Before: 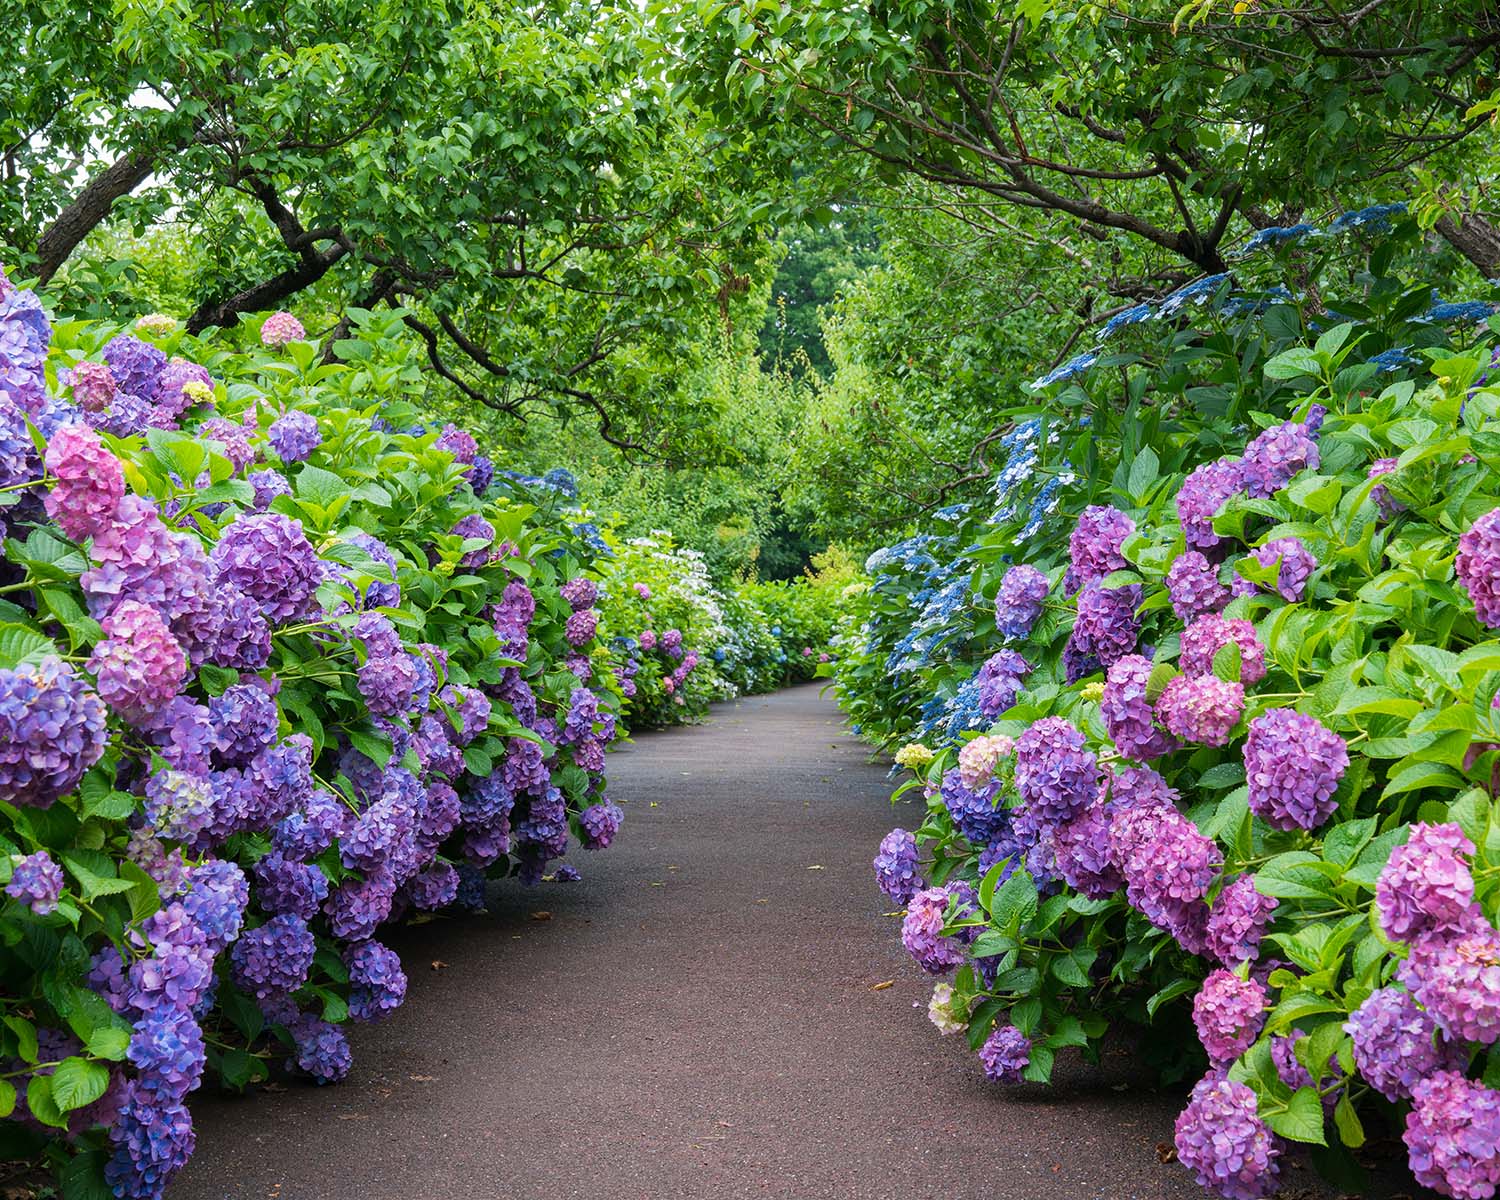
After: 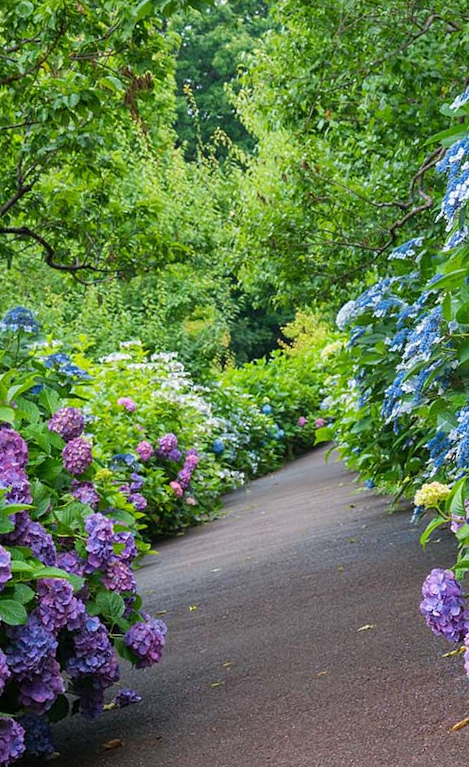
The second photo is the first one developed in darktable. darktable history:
crop: left 33.36%, right 33.36%
rotate and perspective: rotation -14.8°, crop left 0.1, crop right 0.903, crop top 0.25, crop bottom 0.748
bloom: size 15%, threshold 97%, strength 7%
